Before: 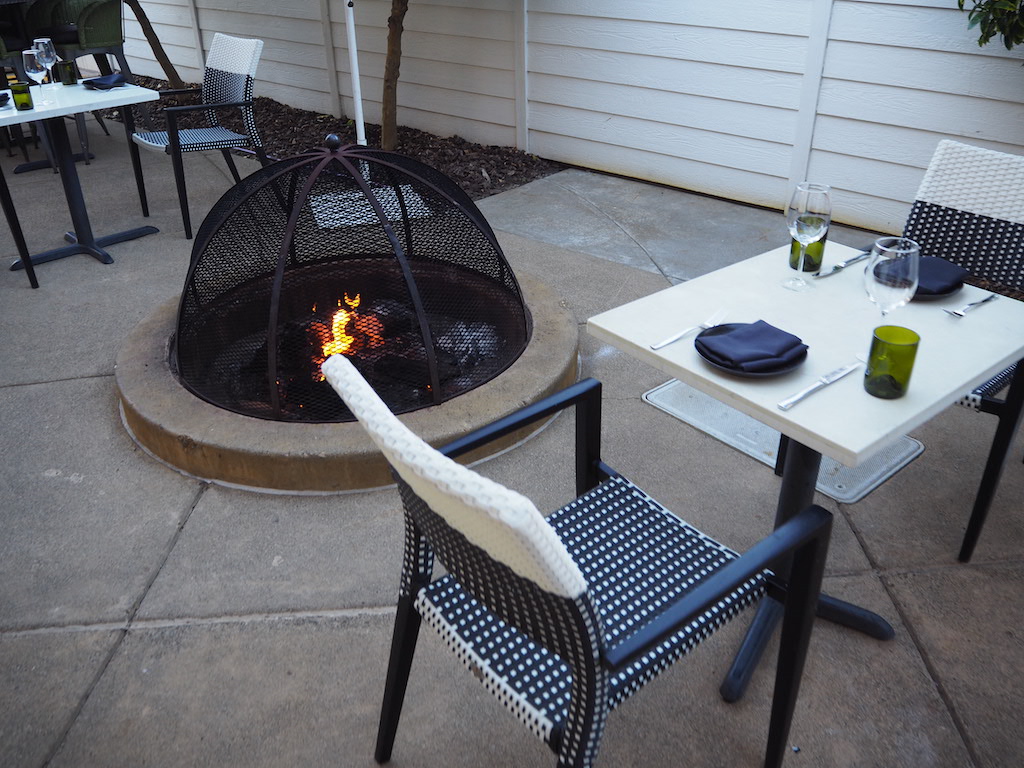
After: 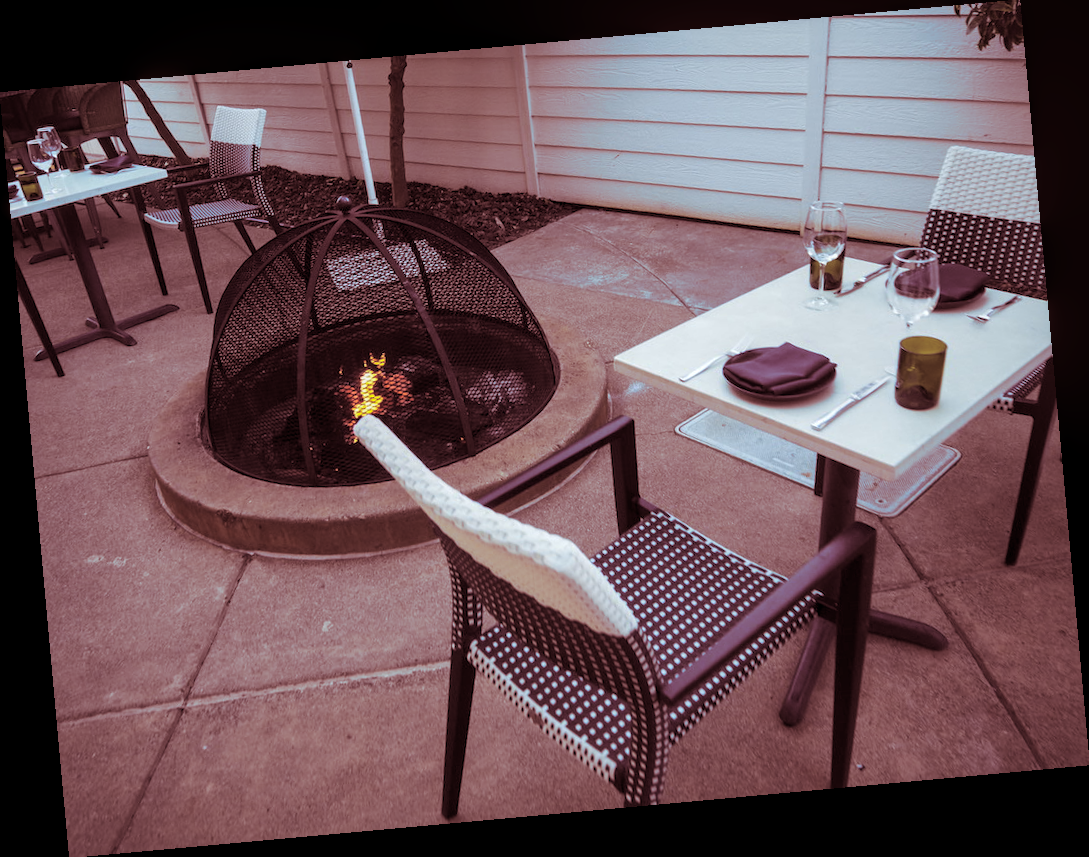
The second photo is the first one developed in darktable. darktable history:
rotate and perspective: rotation -5.2°, automatic cropping off
split-toning: highlights › hue 187.2°, highlights › saturation 0.83, balance -68.05, compress 56.43%
local contrast: on, module defaults
shadows and highlights: shadows 25, highlights -25
